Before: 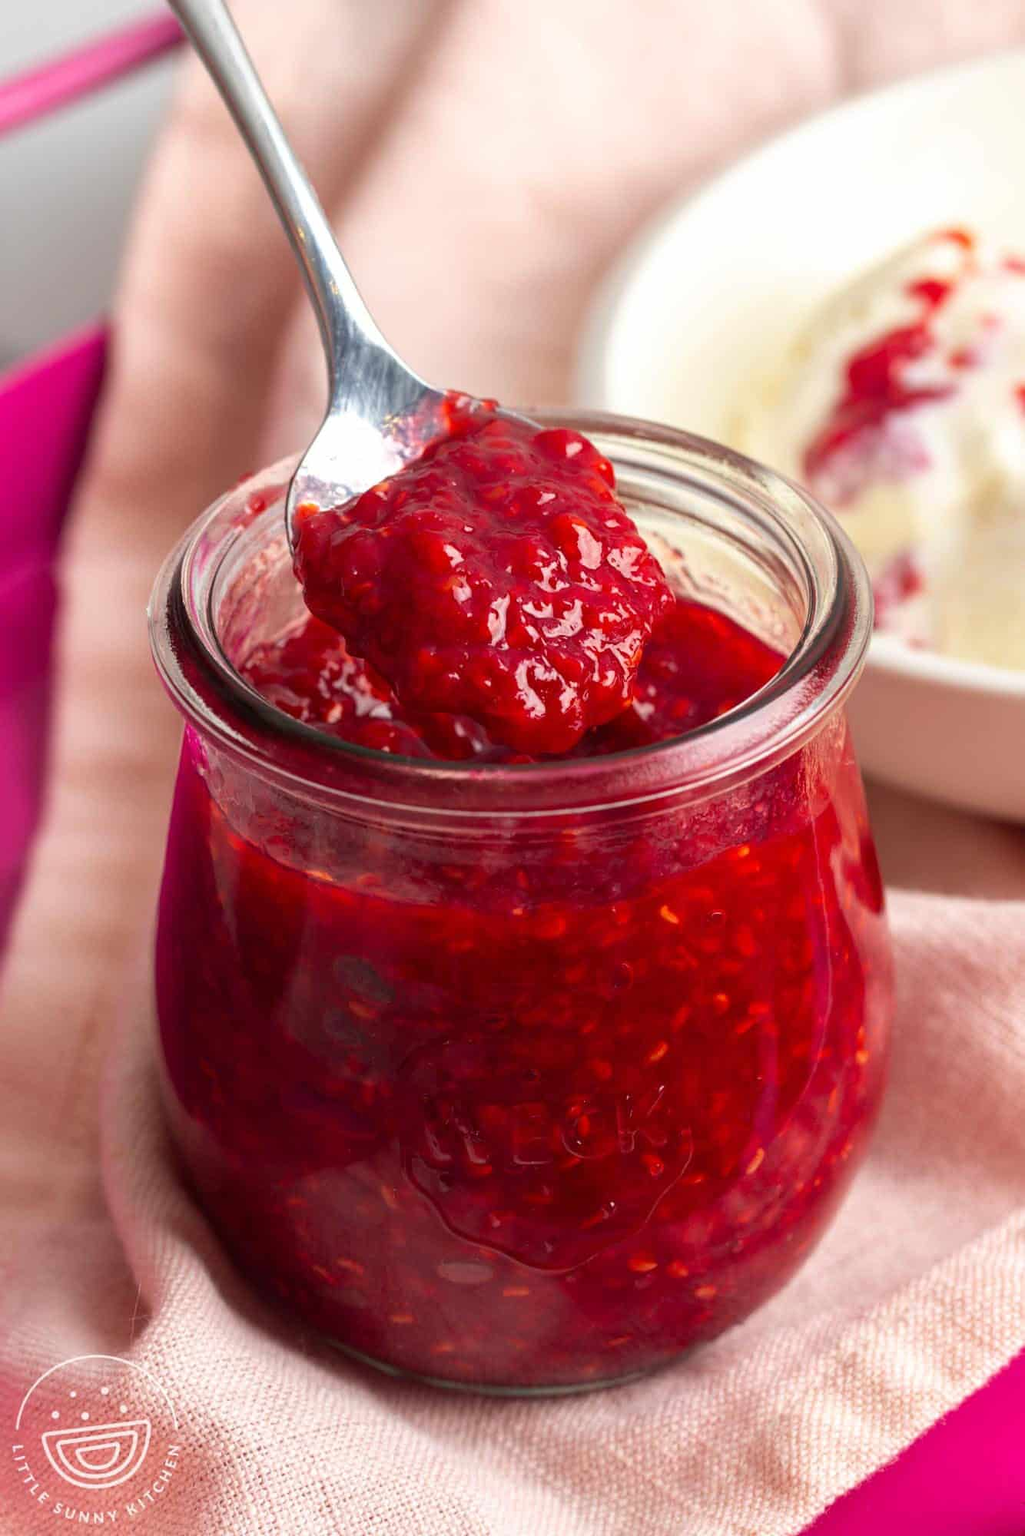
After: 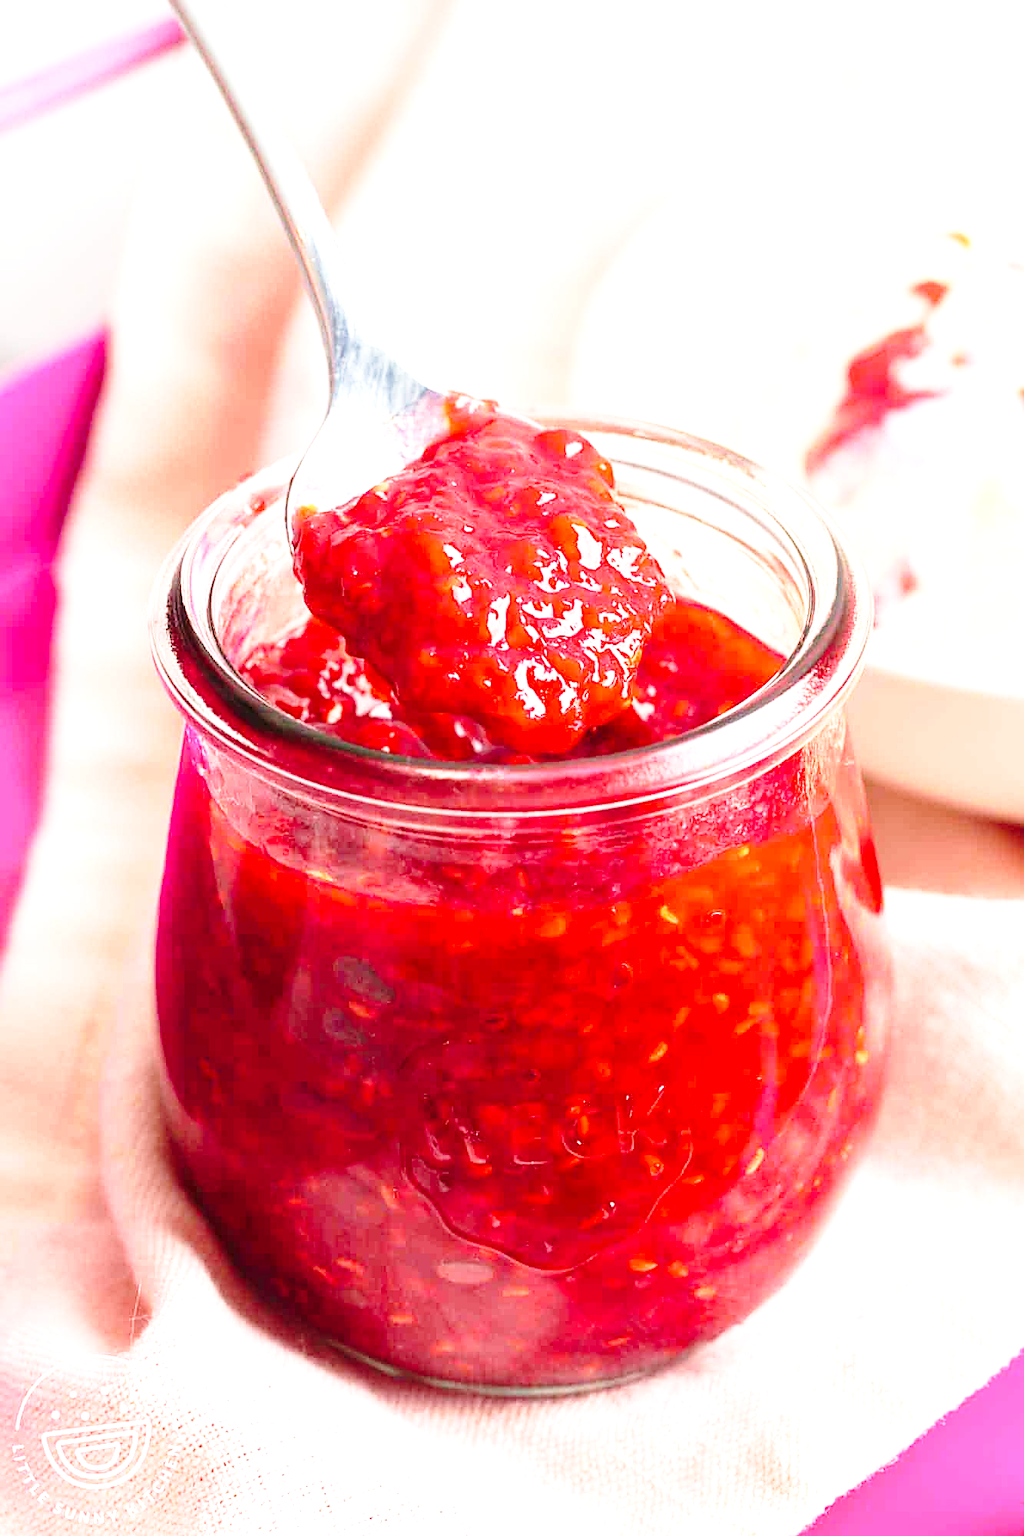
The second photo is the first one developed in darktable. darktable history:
exposure: black level correction 0, exposure 1.279 EV, compensate exposure bias true, compensate highlight preservation false
base curve: curves: ch0 [(0, 0) (0.028, 0.03) (0.121, 0.232) (0.46, 0.748) (0.859, 0.968) (1, 1)], preserve colors none
sharpen: on, module defaults
